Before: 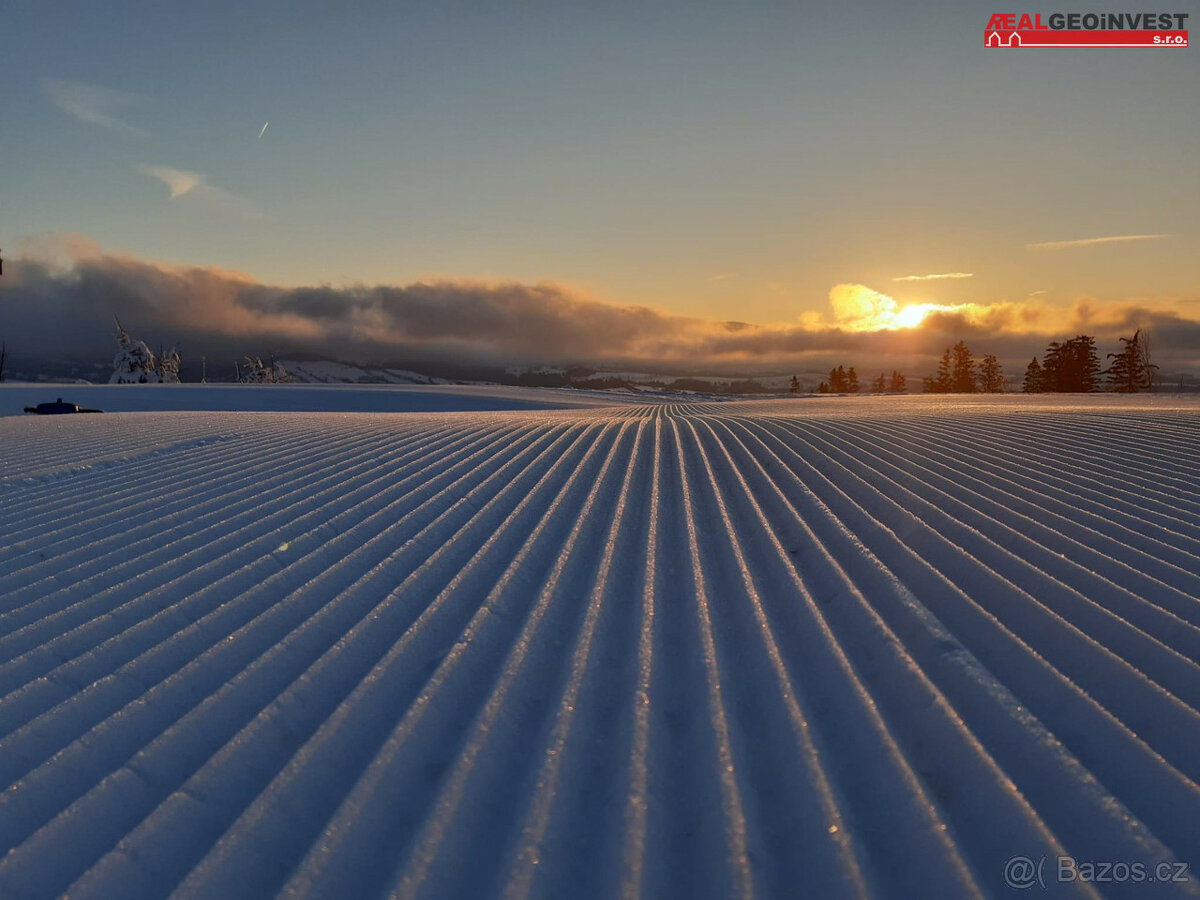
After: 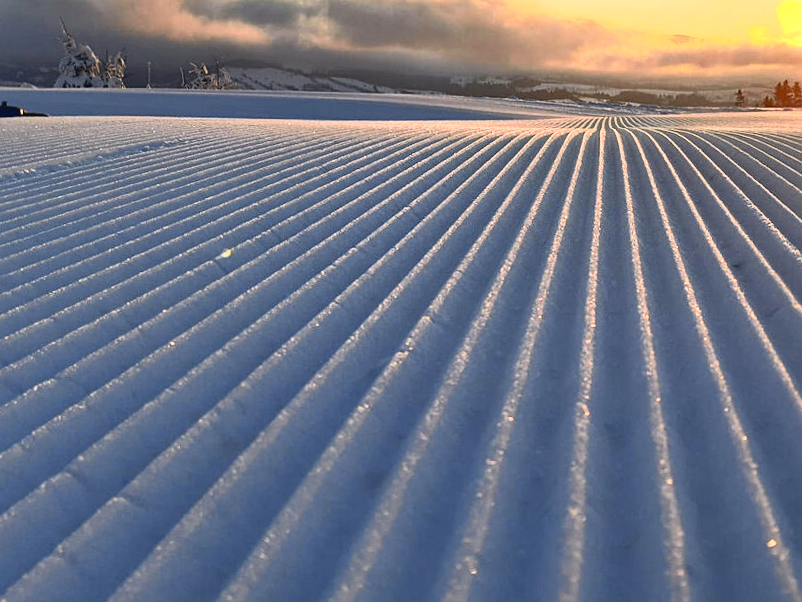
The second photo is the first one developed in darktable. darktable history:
exposure: exposure 0.999 EV, compensate highlight preservation false
crop and rotate: angle -0.82°, left 3.85%, top 31.828%, right 27.992%
tone curve: curves: ch0 [(0, 0.038) (0.193, 0.212) (0.461, 0.502) (0.629, 0.731) (0.838, 0.916) (1, 0.967)]; ch1 [(0, 0) (0.35, 0.356) (0.45, 0.453) (0.504, 0.503) (0.532, 0.524) (0.558, 0.559) (0.735, 0.762) (1, 1)]; ch2 [(0, 0) (0.281, 0.266) (0.456, 0.469) (0.5, 0.5) (0.533, 0.545) (0.606, 0.607) (0.646, 0.654) (1, 1)], color space Lab, independent channels, preserve colors none
sharpen: amount 0.2
